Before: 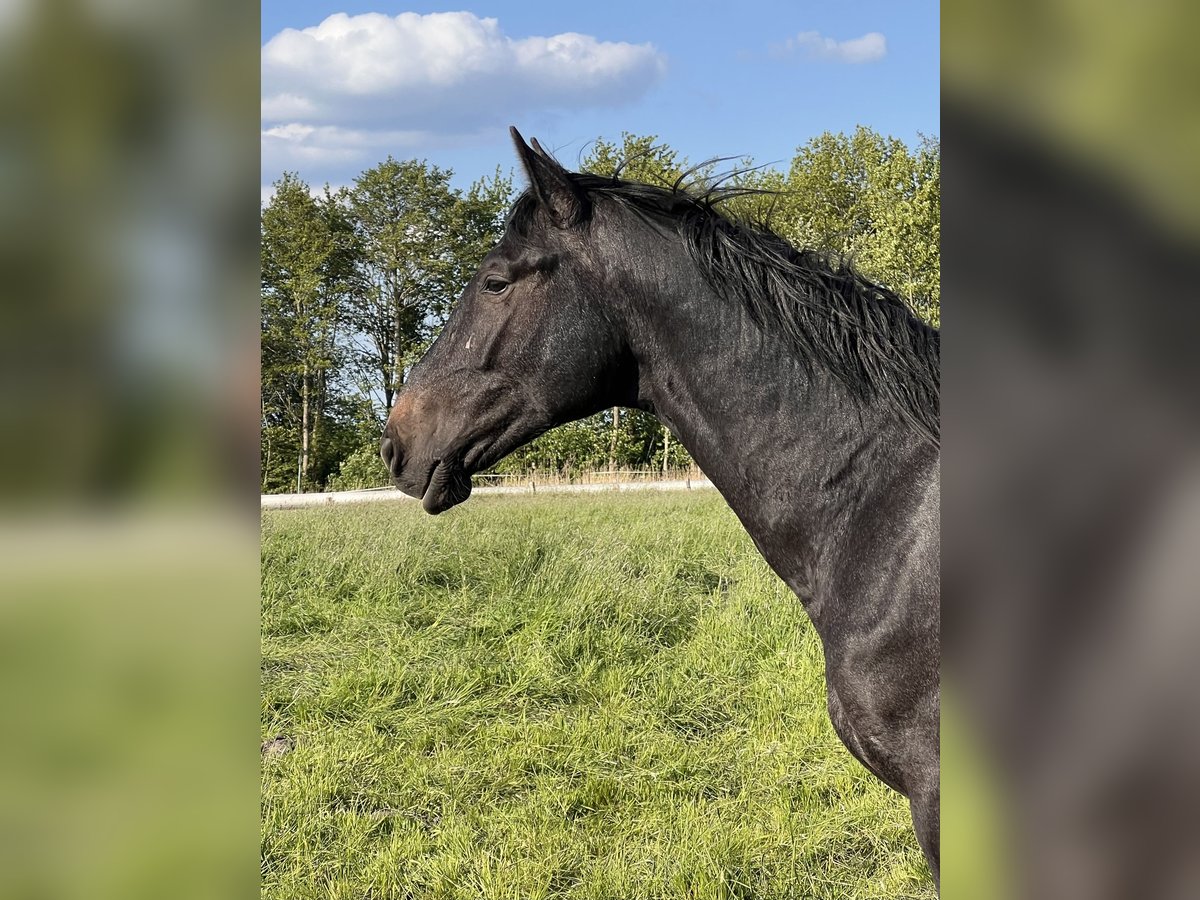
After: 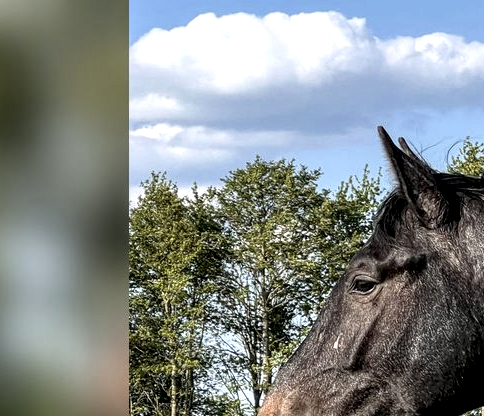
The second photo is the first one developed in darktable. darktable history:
exposure: exposure 0.201 EV, compensate highlight preservation false
crop and rotate: left 11.065%, top 0.077%, right 48.544%, bottom 53.629%
local contrast: highlights 77%, shadows 56%, detail 174%, midtone range 0.428
